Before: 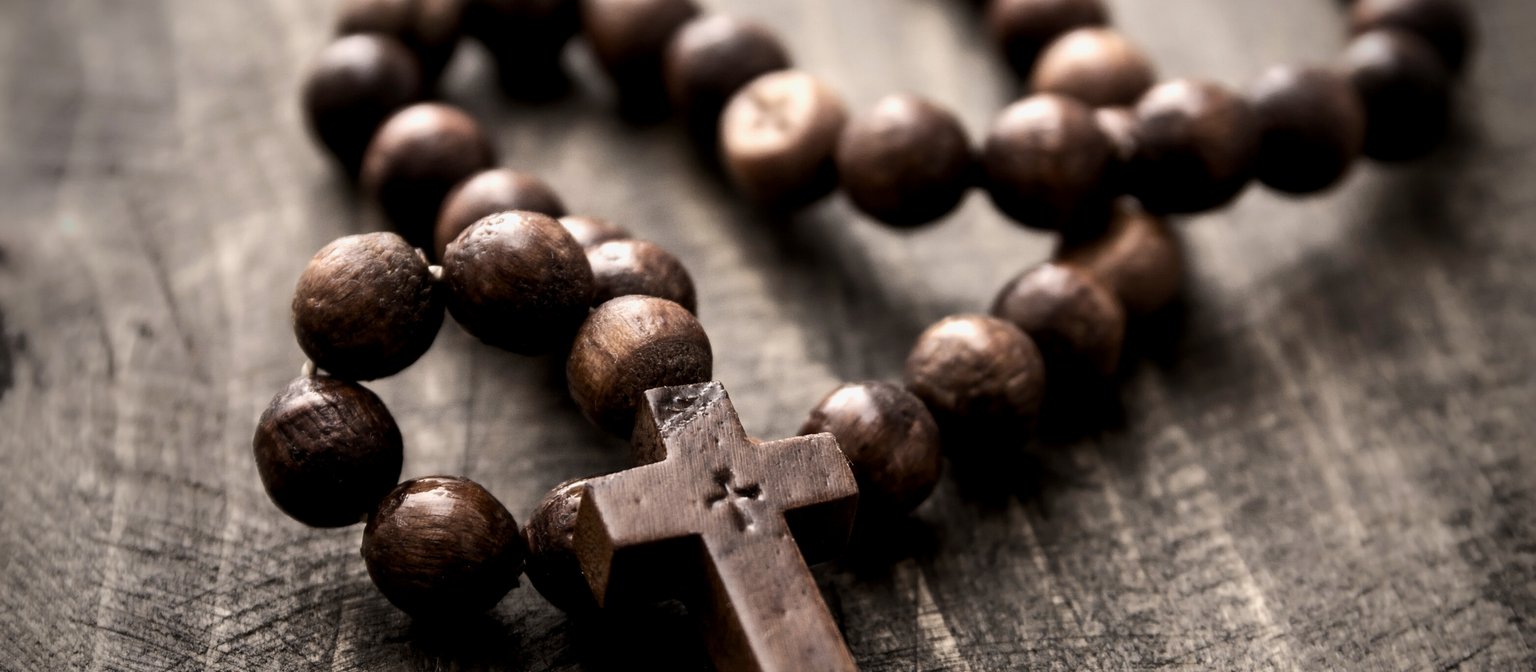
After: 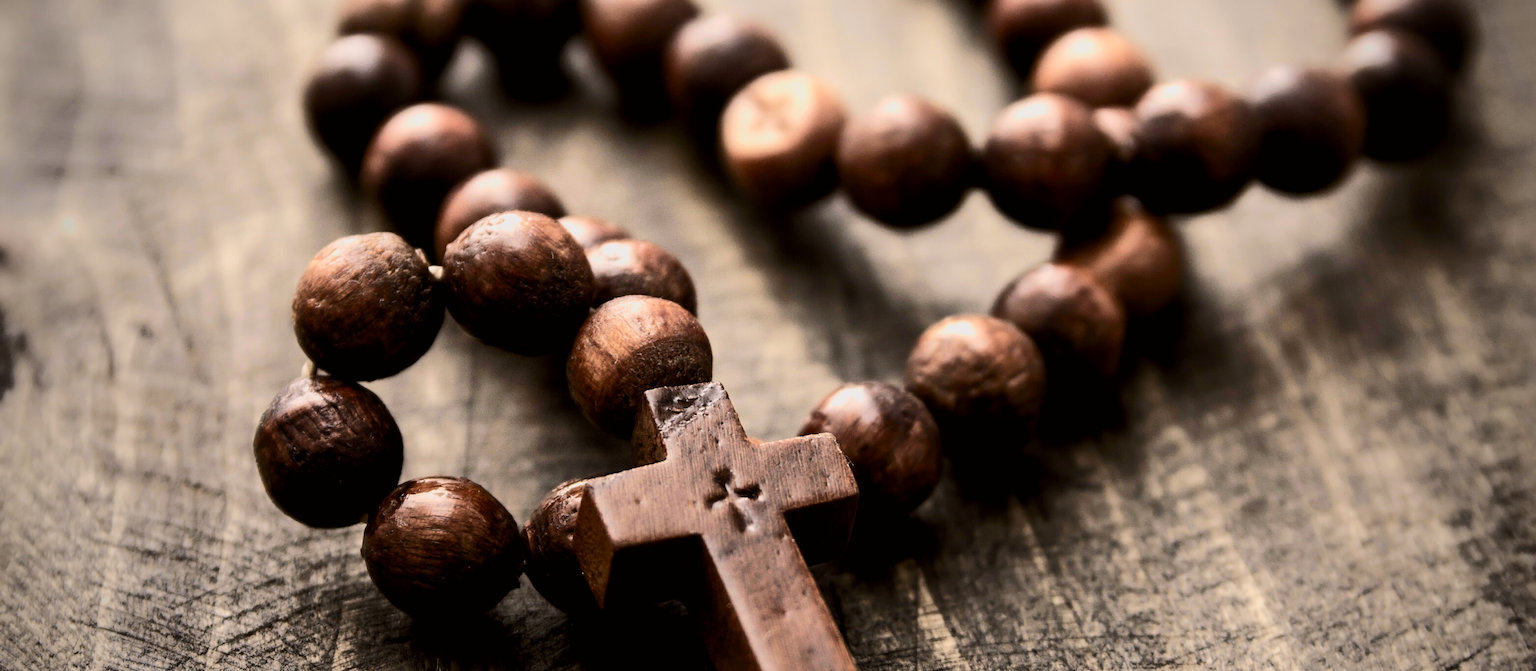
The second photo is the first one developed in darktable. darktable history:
bloom: size 13.65%, threshold 98.39%, strength 4.82%
tone curve: curves: ch0 [(0, 0) (0.239, 0.248) (0.508, 0.606) (0.826, 0.855) (1, 0.945)]; ch1 [(0, 0) (0.401, 0.42) (0.442, 0.47) (0.492, 0.498) (0.511, 0.516) (0.555, 0.586) (0.681, 0.739) (1, 1)]; ch2 [(0, 0) (0.411, 0.433) (0.5, 0.504) (0.545, 0.574) (1, 1)], color space Lab, independent channels, preserve colors none
crop: bottom 0.071%
